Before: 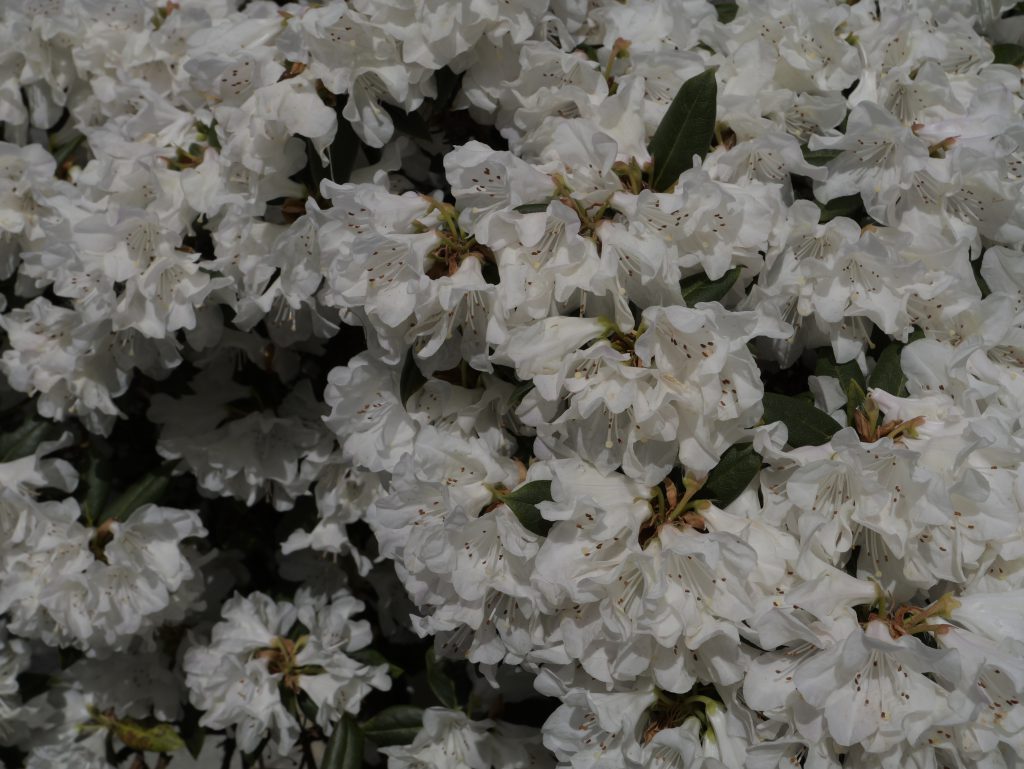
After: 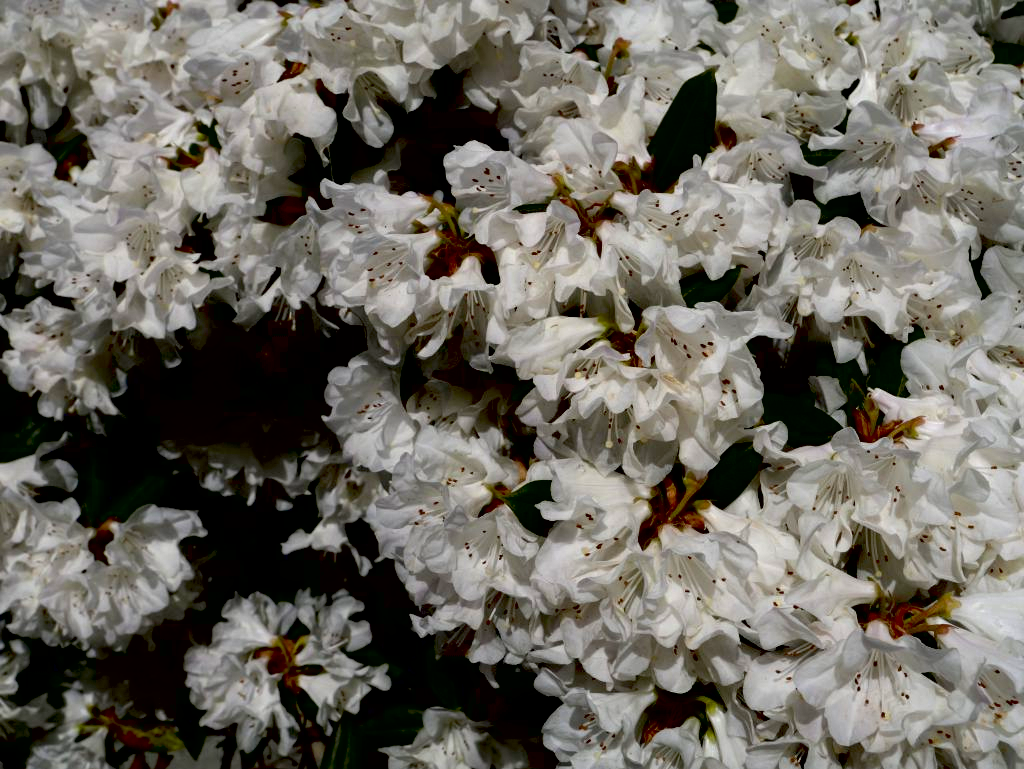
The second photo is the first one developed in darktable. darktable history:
tone equalizer: on, module defaults
exposure: black level correction 0.035, exposure 0.9 EV, compensate highlight preservation false
contrast brightness saturation: contrast 0.07, brightness -0.13, saturation 0.06
